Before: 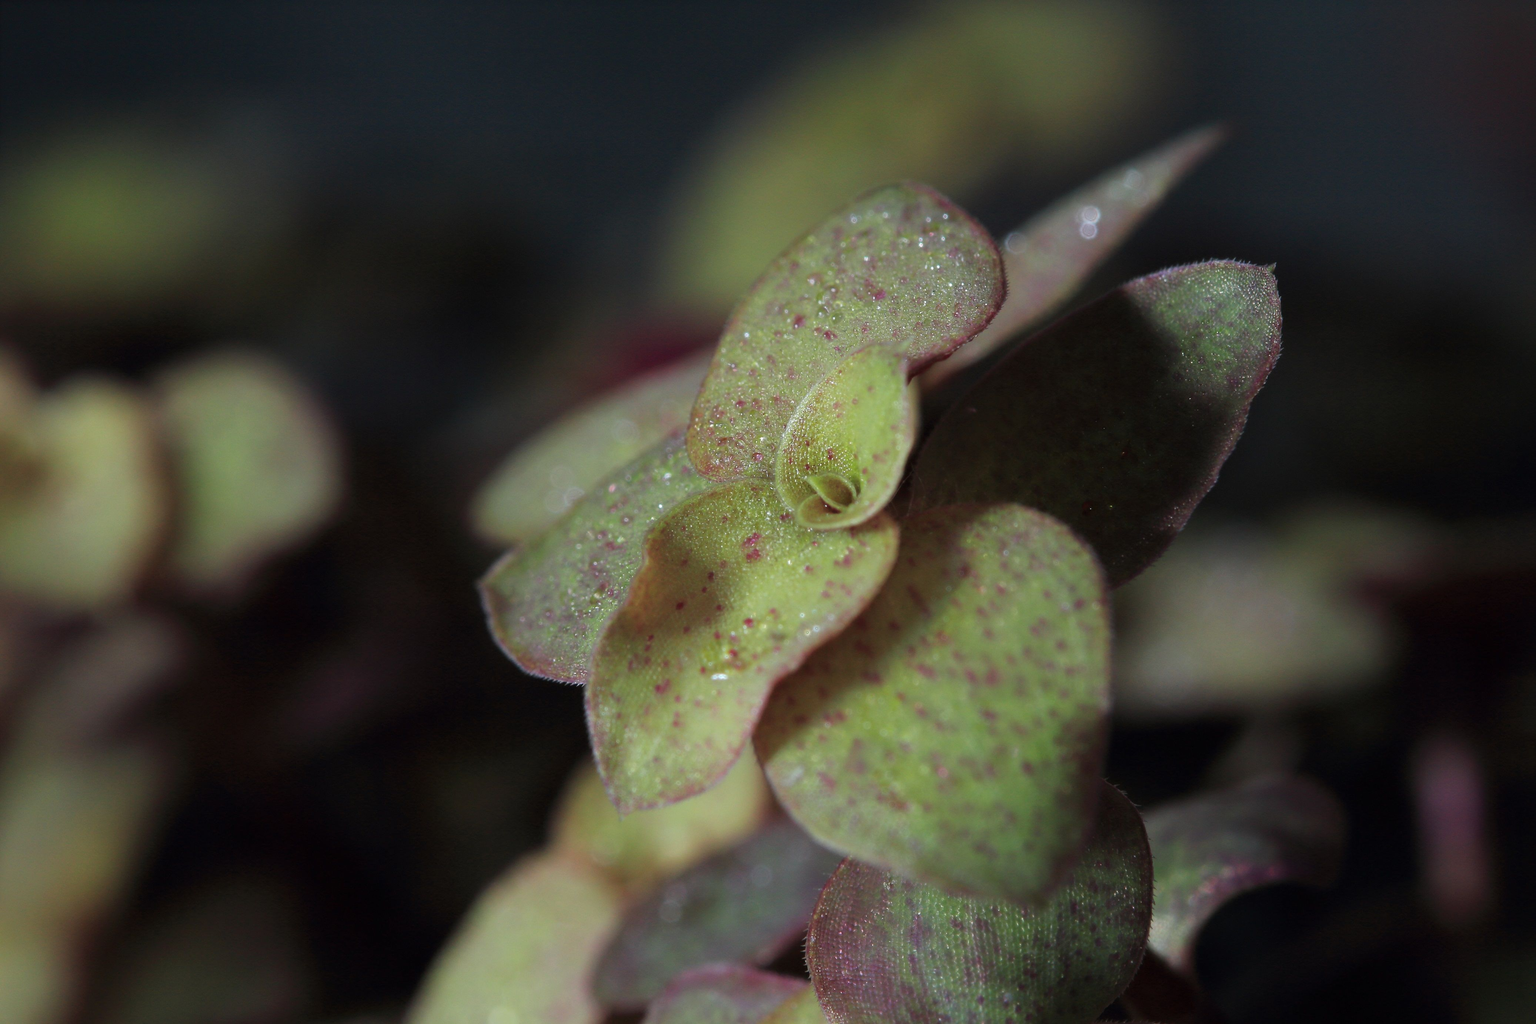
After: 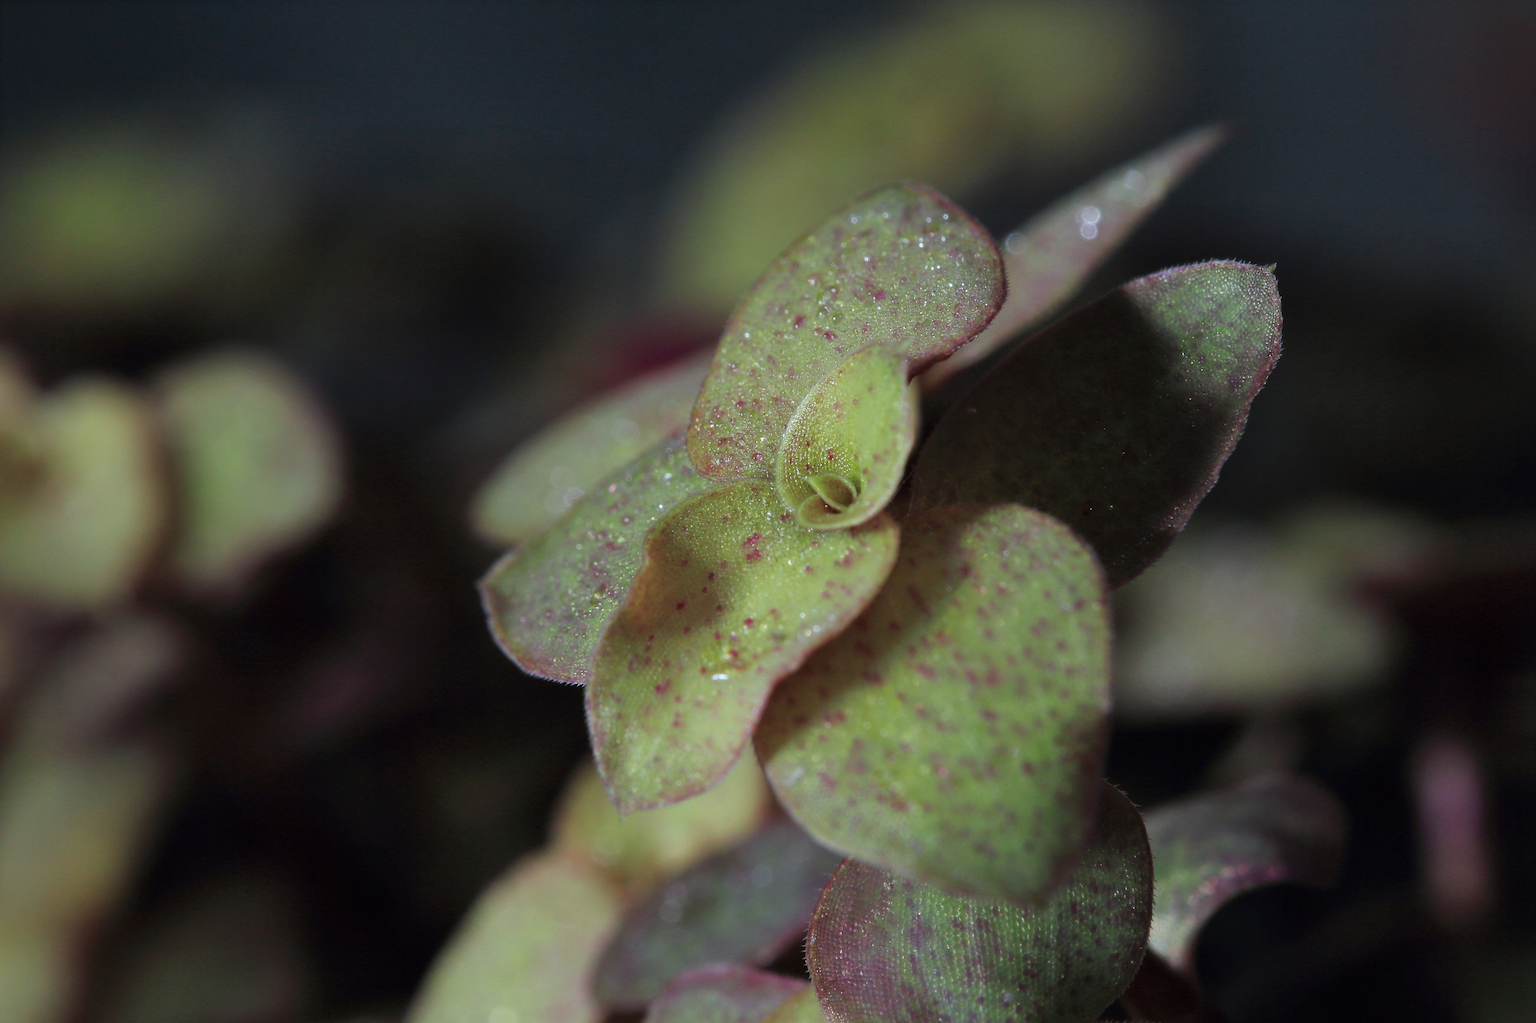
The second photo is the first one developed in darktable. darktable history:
exposure: compensate highlight preservation false
white balance: red 0.982, blue 1.018
color calibration: illuminant same as pipeline (D50), adaptation none (bypass)
shadows and highlights: radius 125.46, shadows 30.51, highlights -30.51, low approximation 0.01, soften with gaussian
